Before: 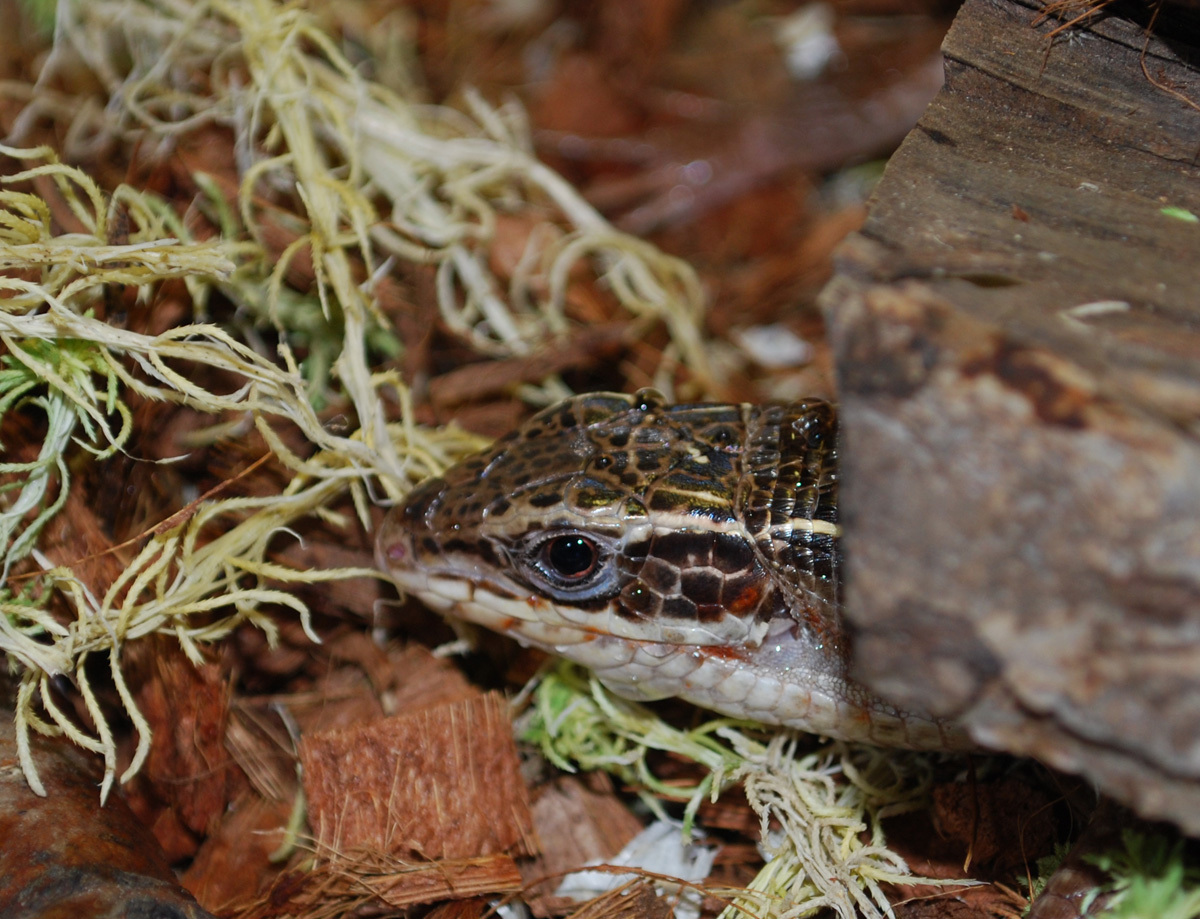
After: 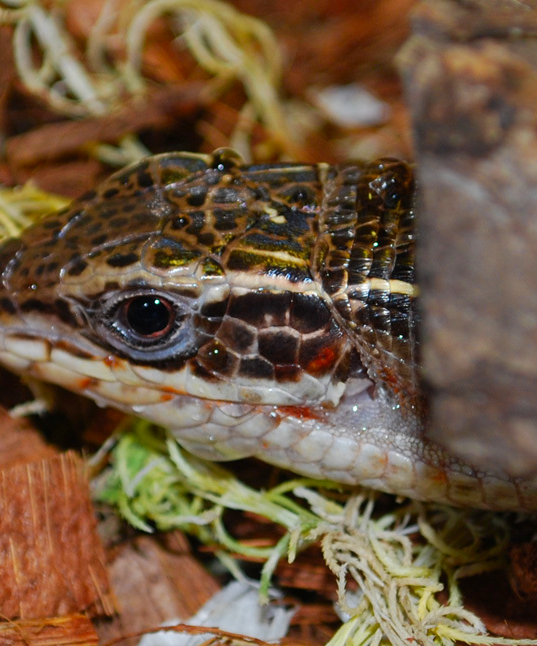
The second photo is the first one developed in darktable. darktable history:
crop: left 35.315%, top 26.21%, right 19.925%, bottom 3.428%
color zones: curves: ch0 [(0.224, 0.526) (0.75, 0.5)]; ch1 [(0.055, 0.526) (0.224, 0.761) (0.377, 0.526) (0.75, 0.5)]
